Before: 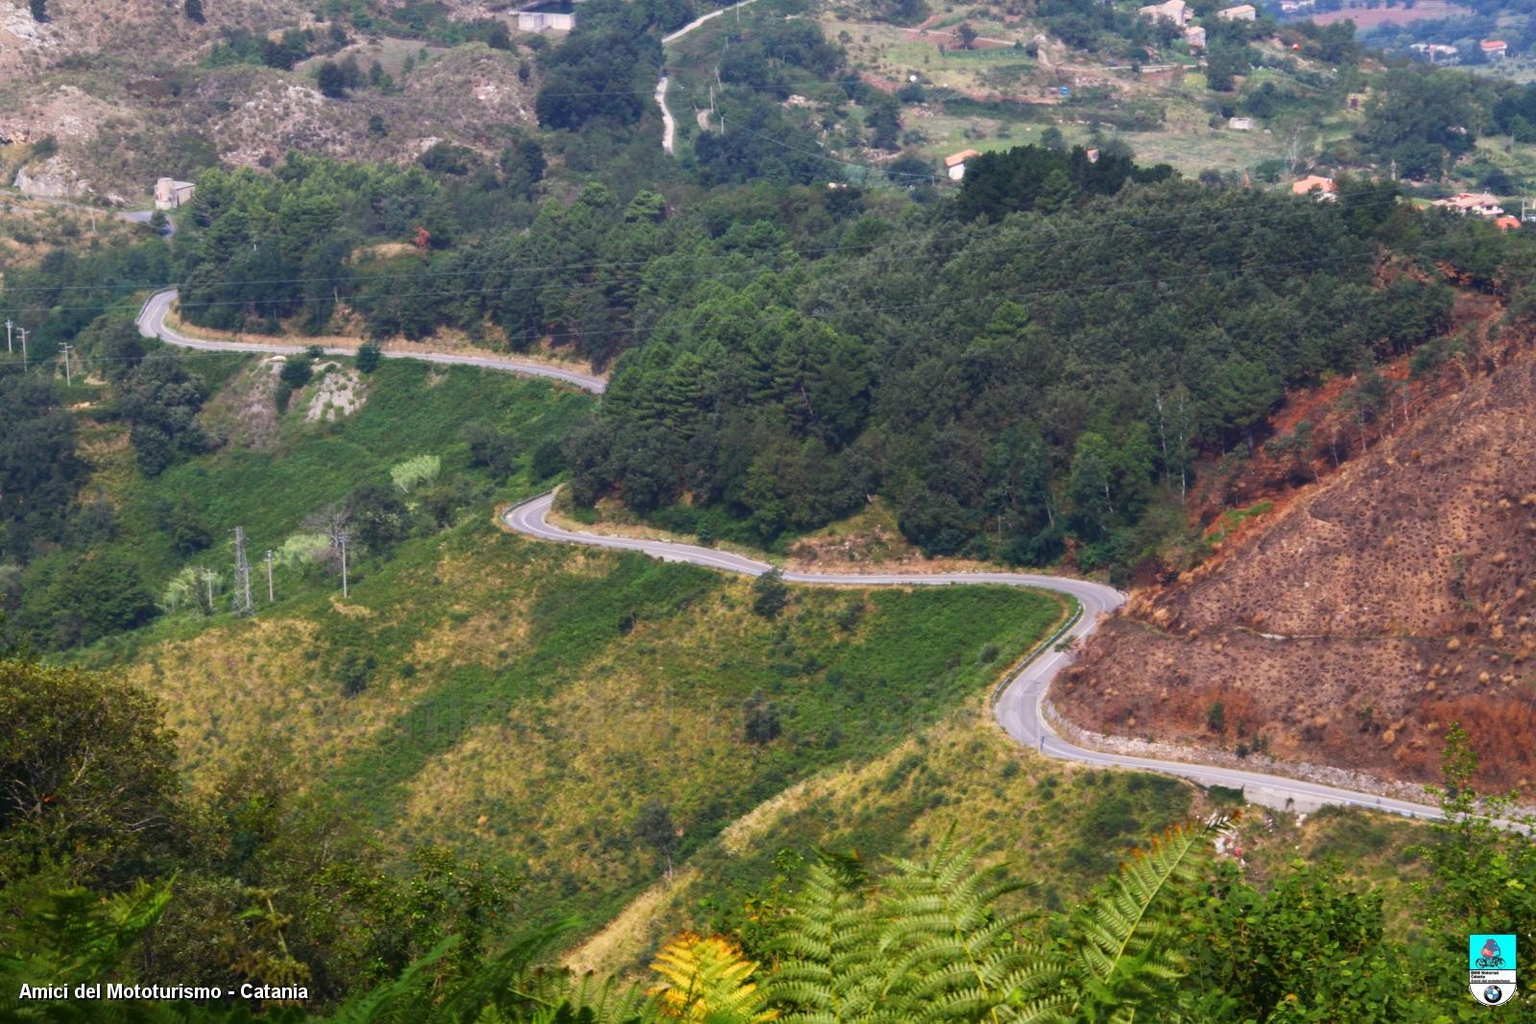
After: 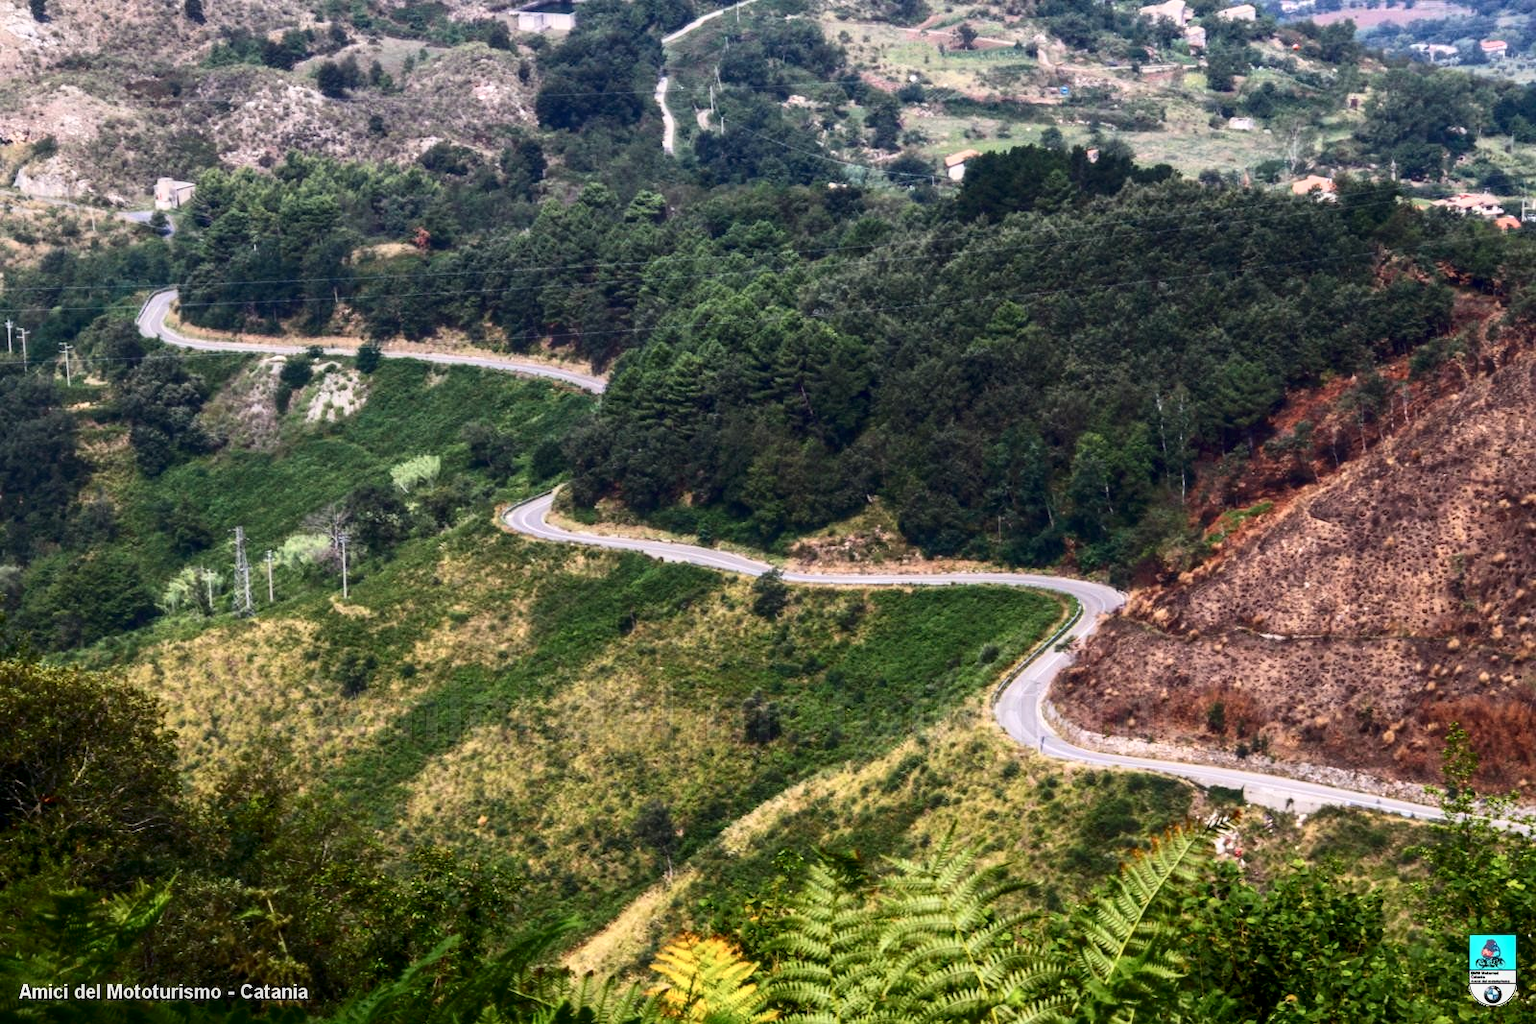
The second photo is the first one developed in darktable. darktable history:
contrast brightness saturation: contrast 0.294
local contrast: on, module defaults
